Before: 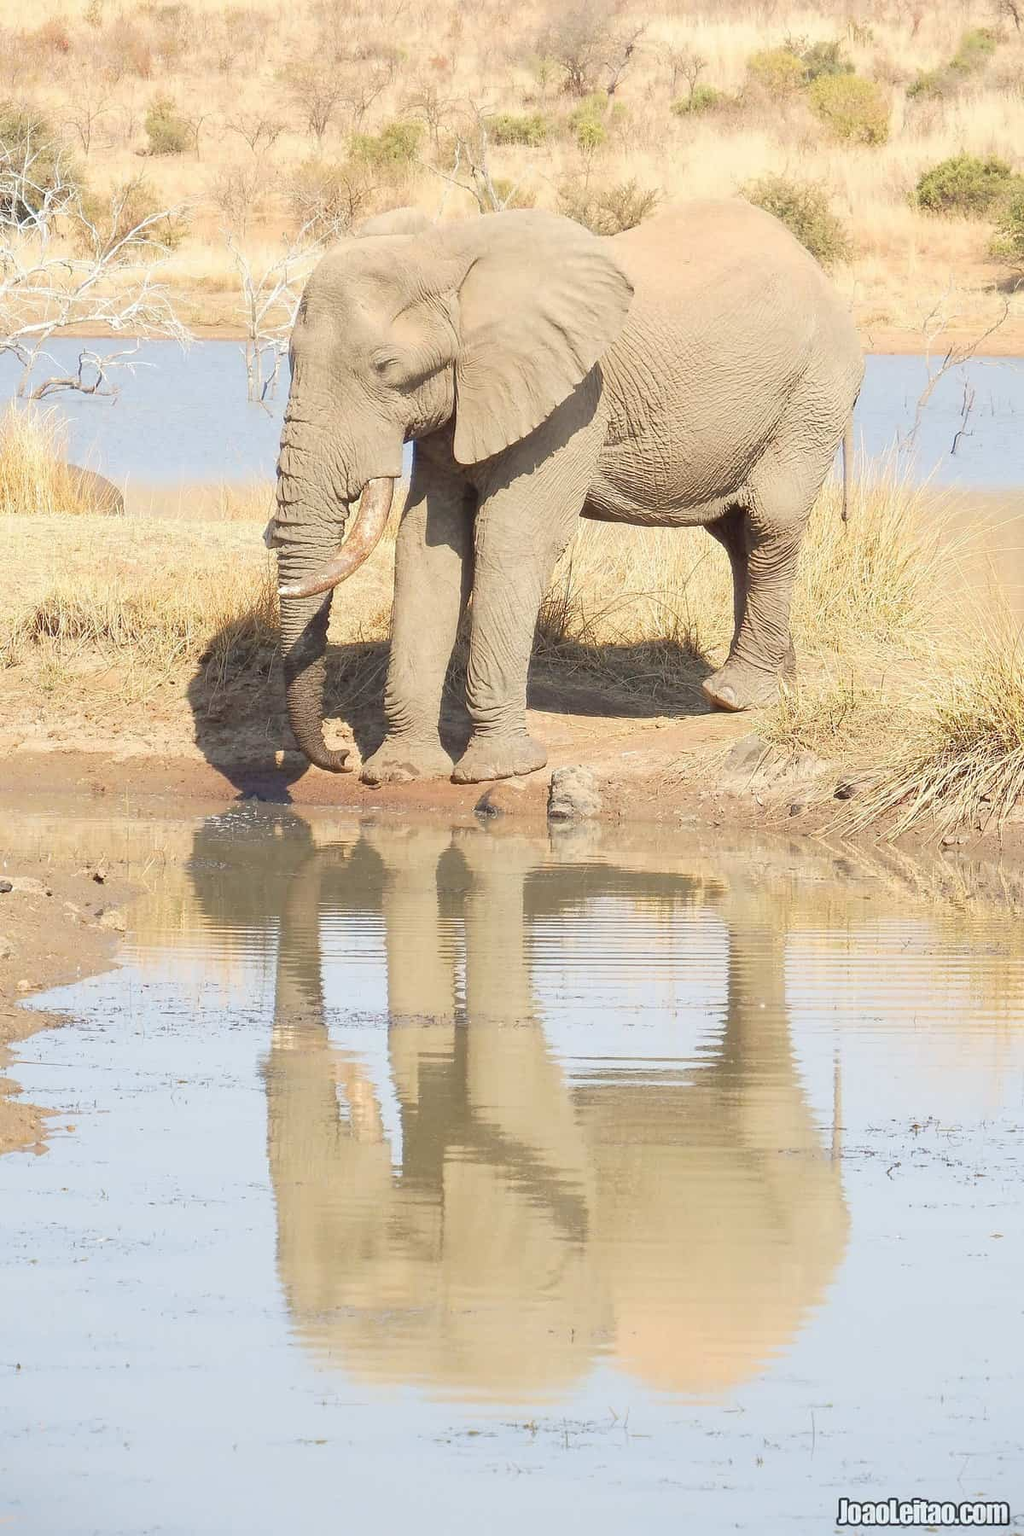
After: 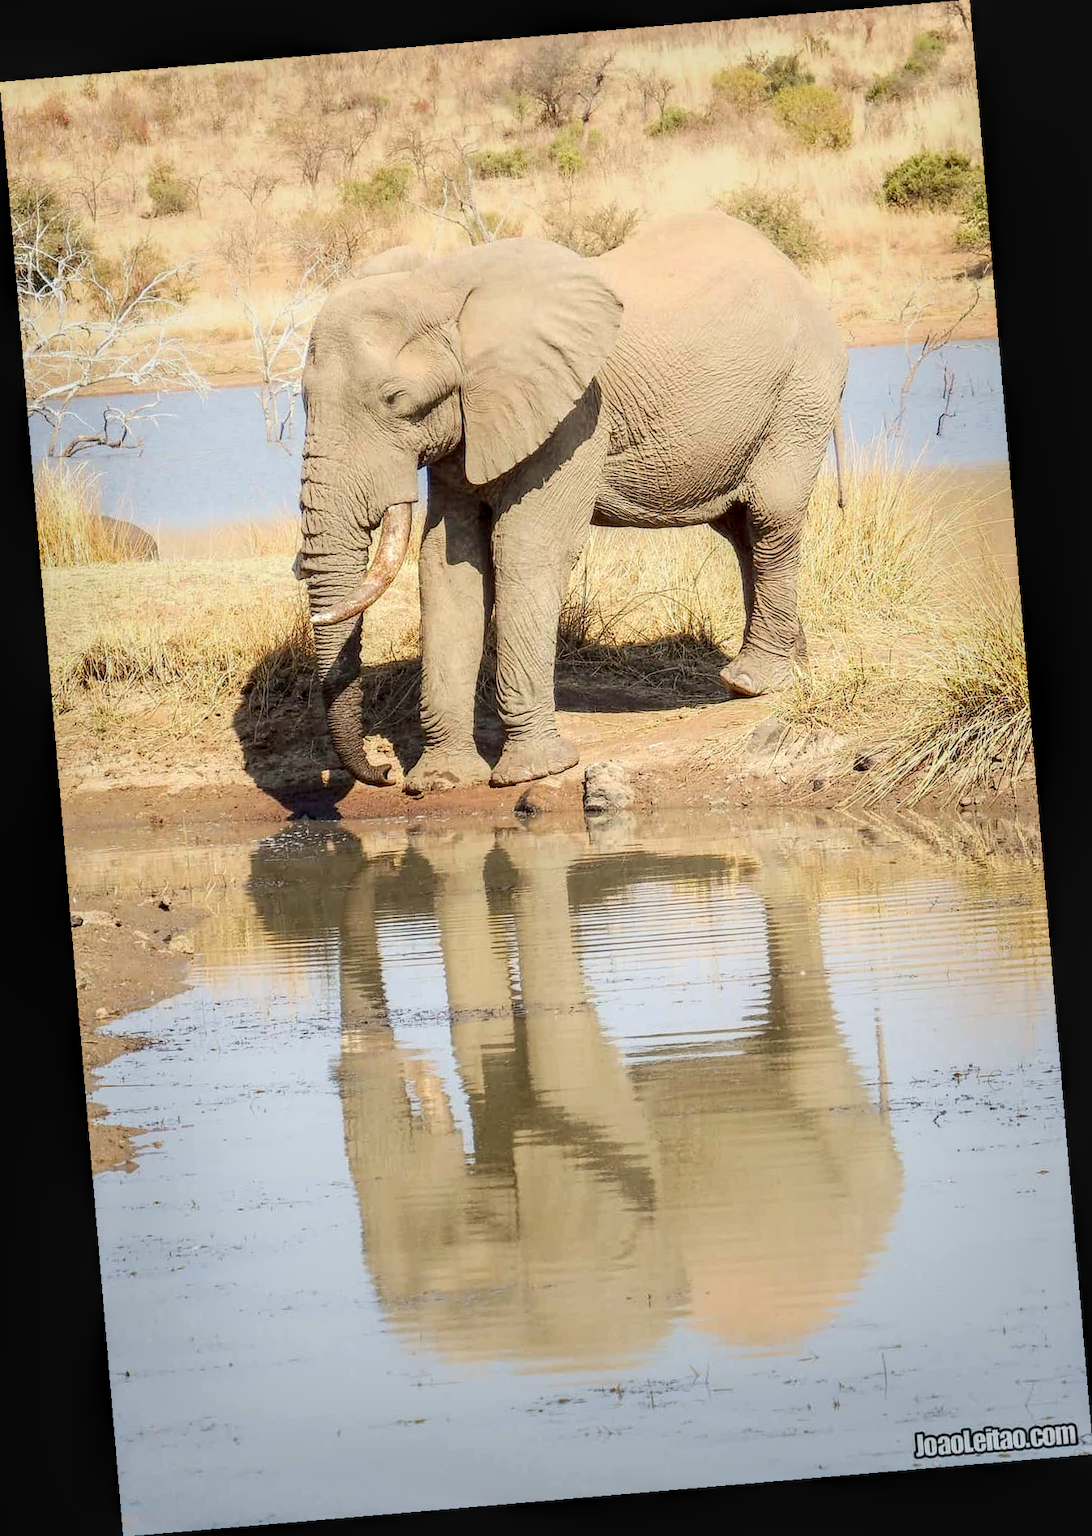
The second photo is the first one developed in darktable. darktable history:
white balance: emerald 1
graduated density: rotation -180°, offset 24.95
shadows and highlights: shadows -23.08, highlights 46.15, soften with gaussian
contrast brightness saturation: contrast 0.13, brightness -0.05, saturation 0.16
local contrast: highlights 25%, detail 150%
rotate and perspective: rotation -4.86°, automatic cropping off
